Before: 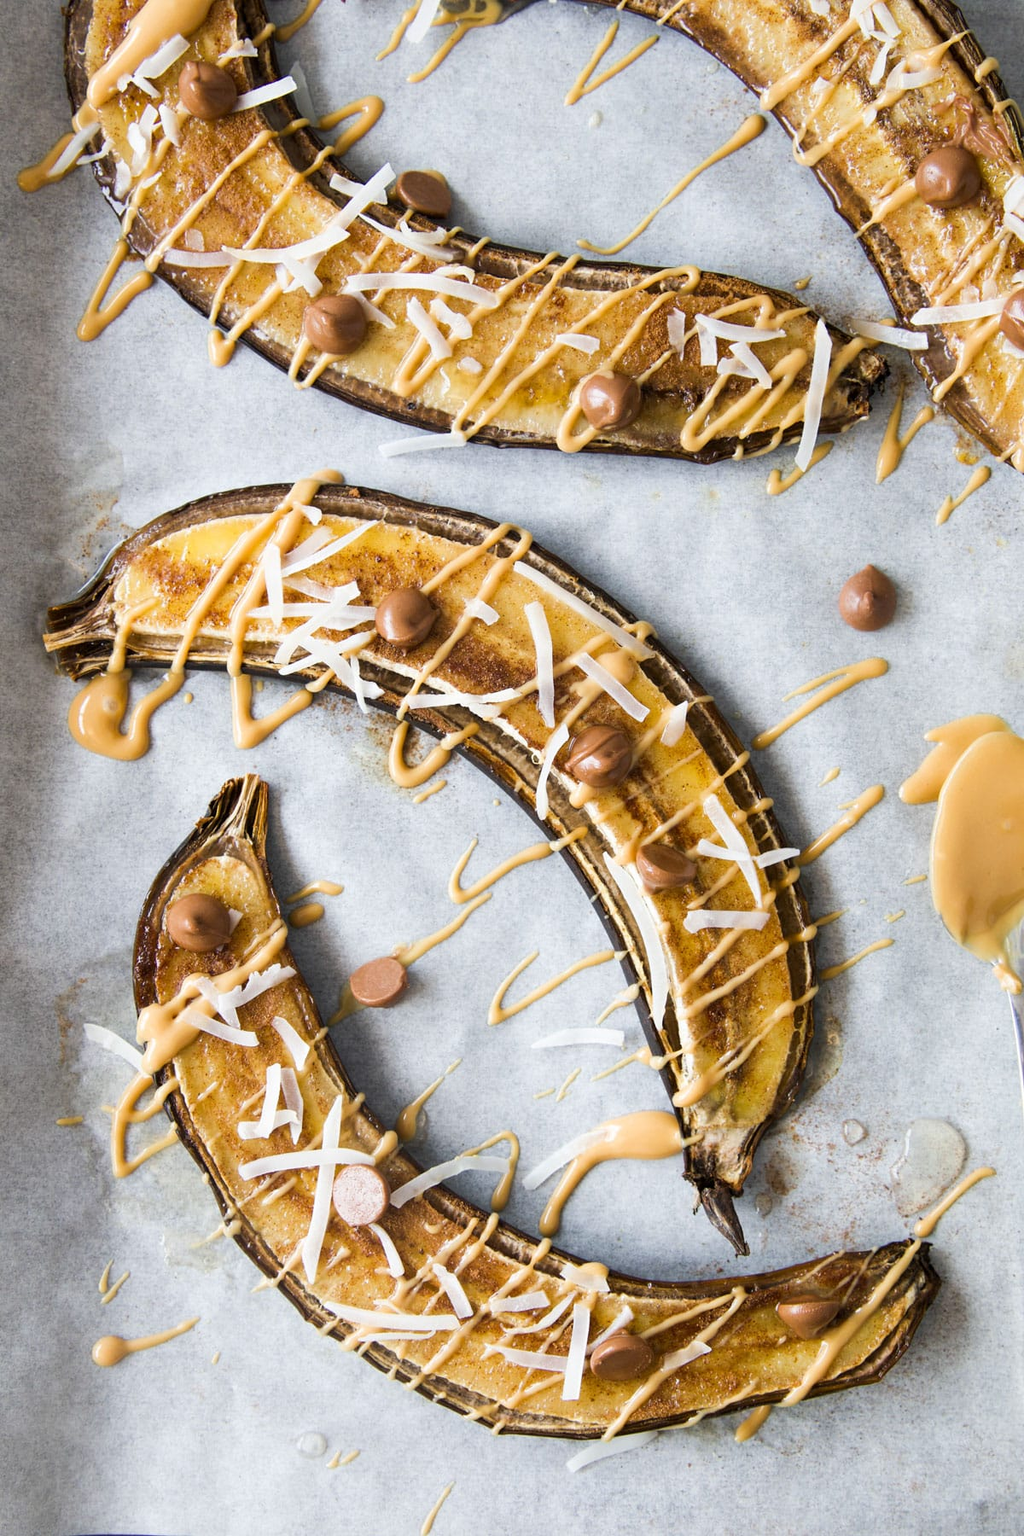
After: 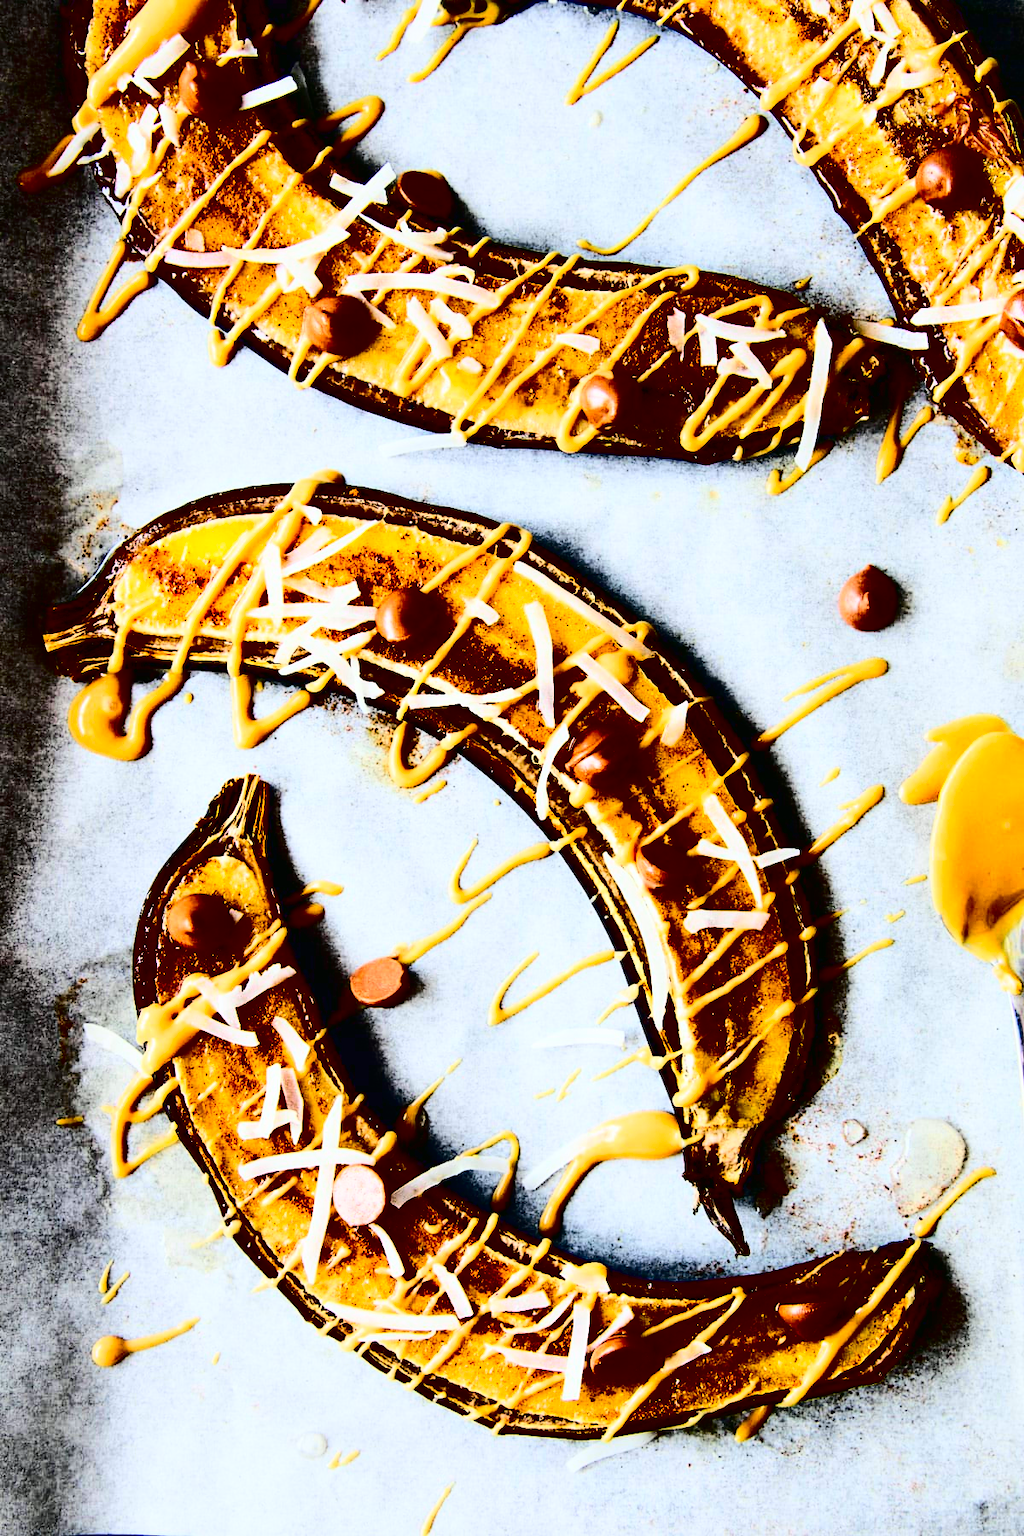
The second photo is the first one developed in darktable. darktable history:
contrast brightness saturation: contrast 0.77, brightness -1, saturation 1
tone curve: curves: ch0 [(0, 0.01) (0.037, 0.032) (0.131, 0.108) (0.275, 0.256) (0.483, 0.512) (0.61, 0.665) (0.696, 0.742) (0.792, 0.819) (0.911, 0.925) (0.997, 0.995)]; ch1 [(0, 0) (0.301, 0.3) (0.423, 0.421) (0.492, 0.488) (0.507, 0.503) (0.53, 0.532) (0.573, 0.586) (0.683, 0.702) (0.746, 0.77) (1, 1)]; ch2 [(0, 0) (0.246, 0.233) (0.36, 0.352) (0.415, 0.415) (0.485, 0.487) (0.502, 0.504) (0.525, 0.518) (0.539, 0.539) (0.587, 0.594) (0.636, 0.652) (0.711, 0.729) (0.845, 0.855) (0.998, 0.977)], color space Lab, independent channels, preserve colors none
